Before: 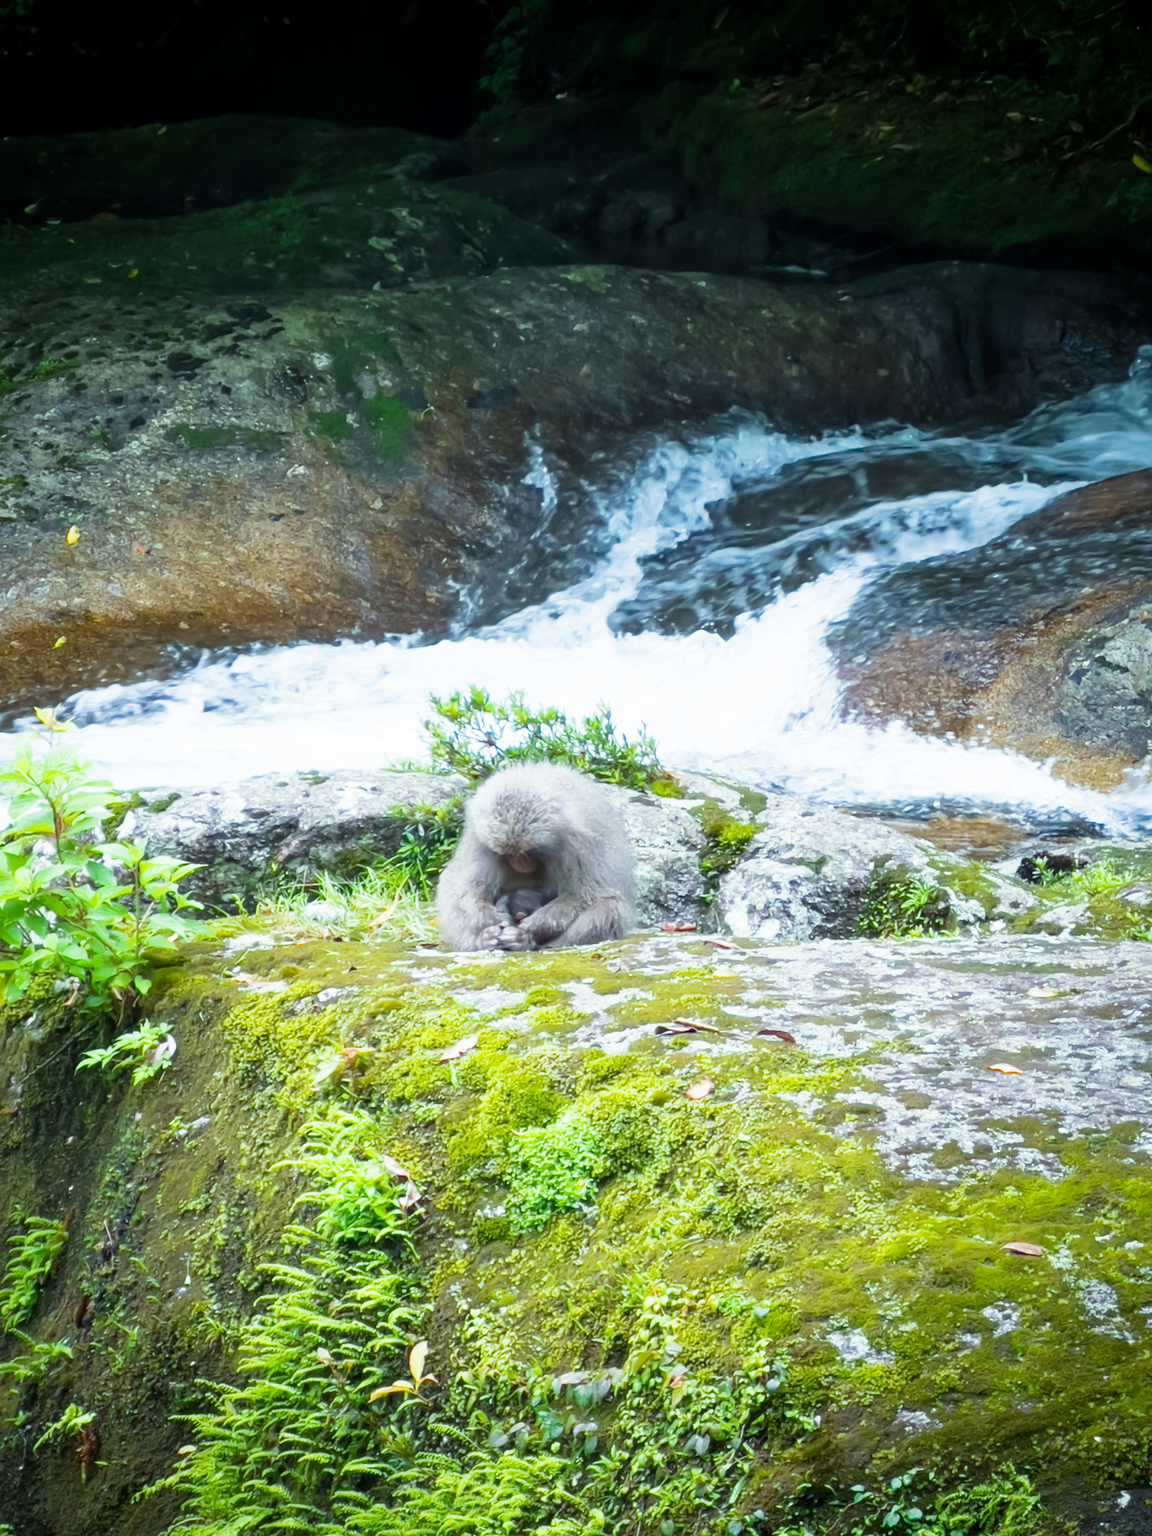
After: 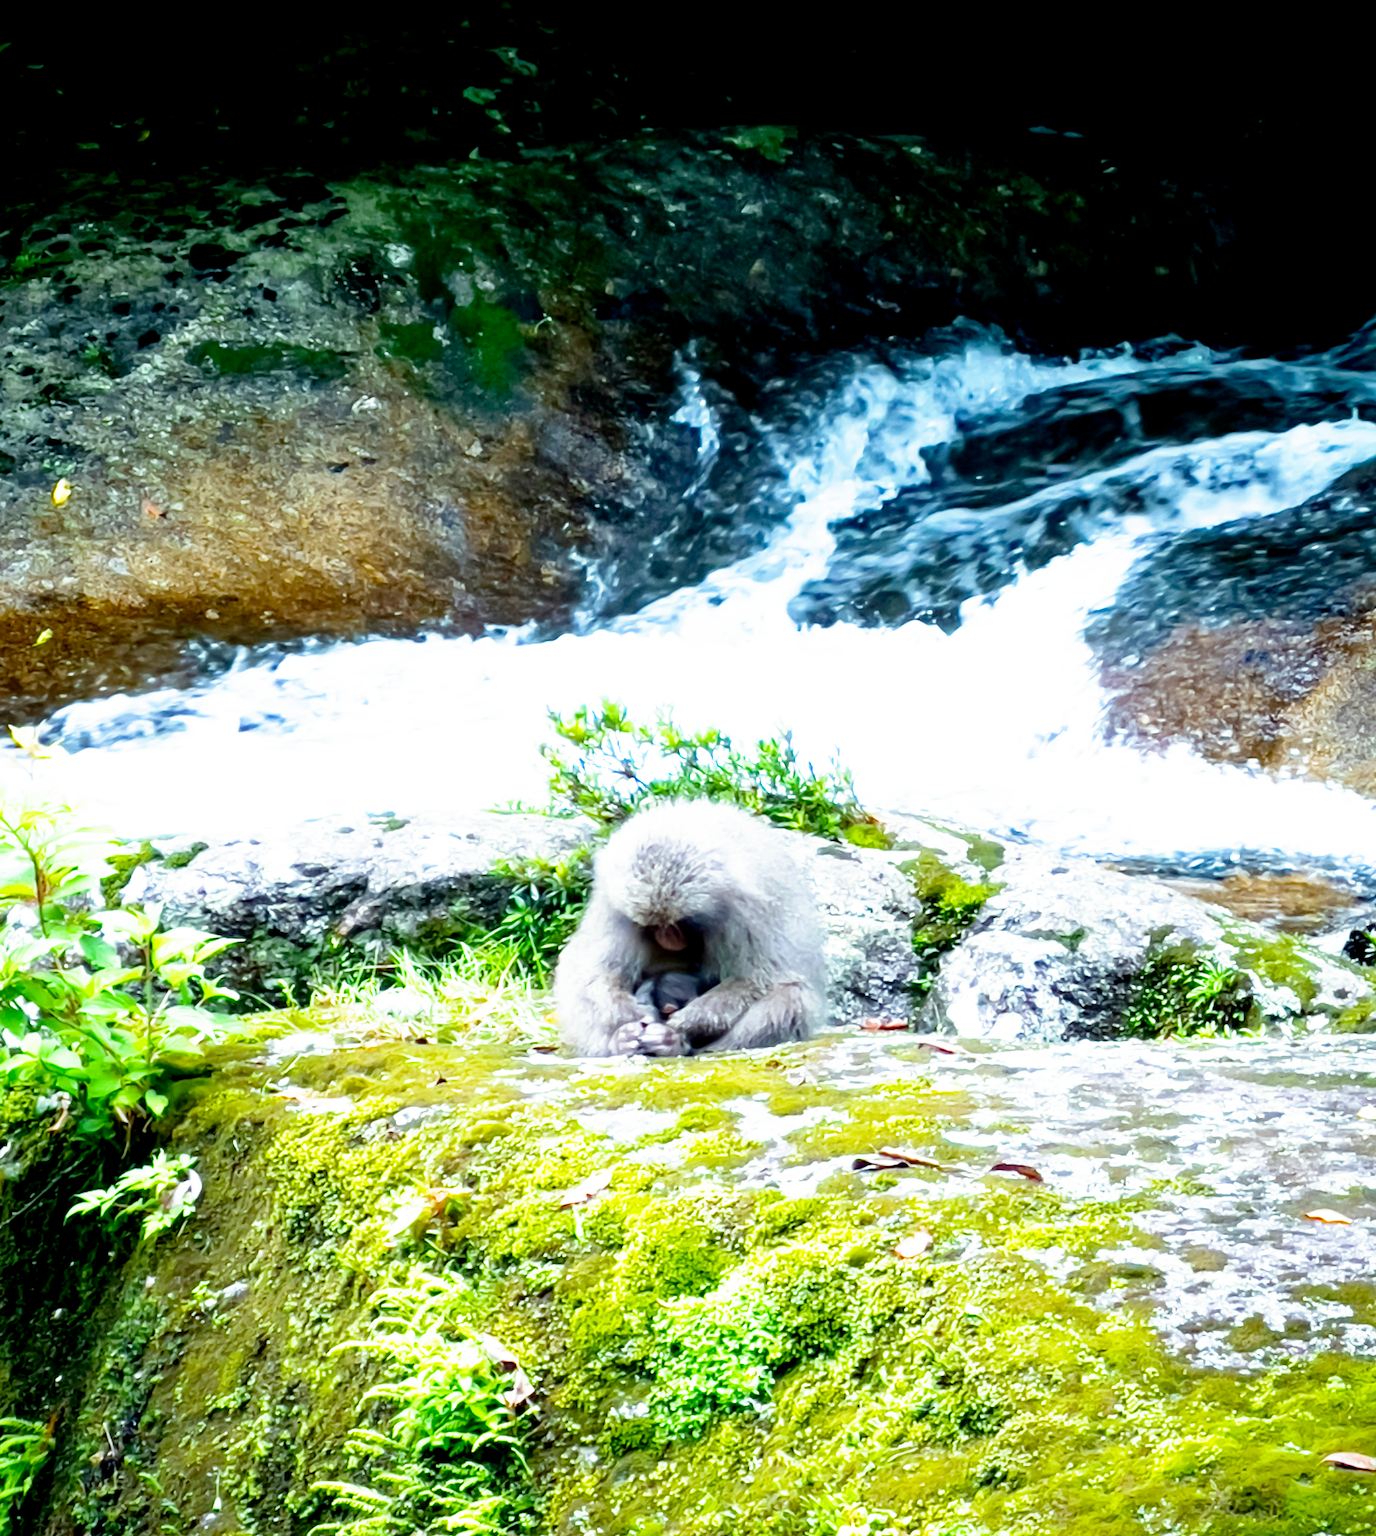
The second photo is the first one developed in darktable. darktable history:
exposure: black level correction 0.025, exposure 0.182 EV, compensate highlight preservation false
crop and rotate: left 2.425%, top 11.305%, right 9.6%, bottom 15.08%
filmic rgb: black relative exposure -8.7 EV, white relative exposure 2.7 EV, threshold 3 EV, target black luminance 0%, hardness 6.25, latitude 76.53%, contrast 1.326, shadows ↔ highlights balance -0.349%, preserve chrominance no, color science v4 (2020), enable highlight reconstruction true
